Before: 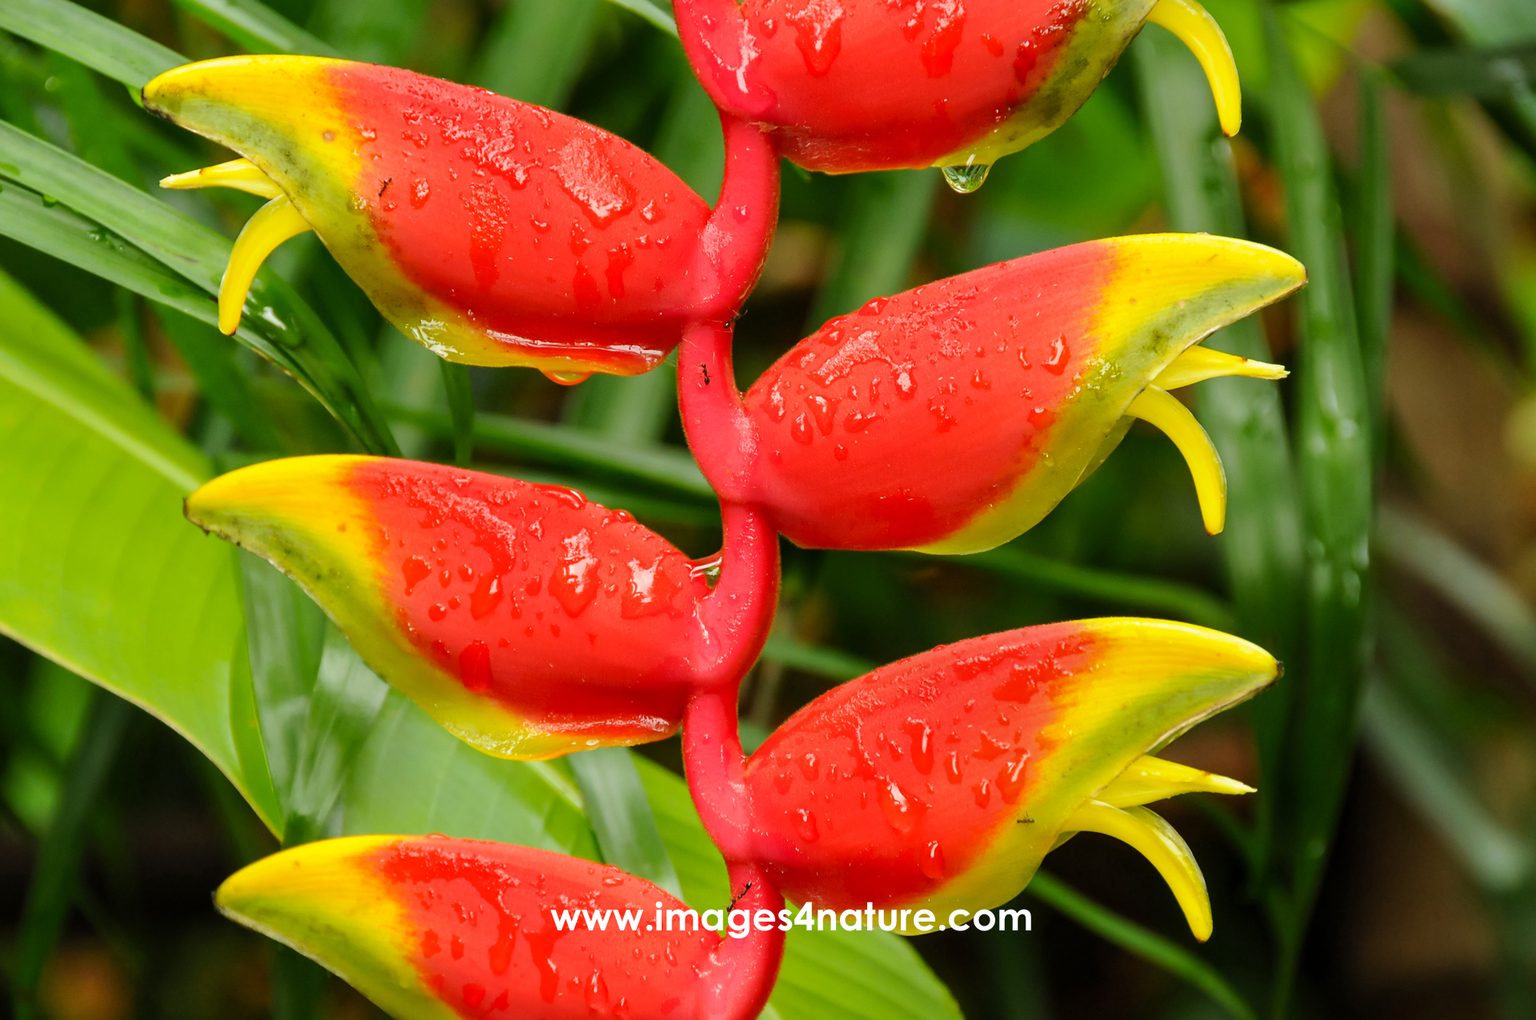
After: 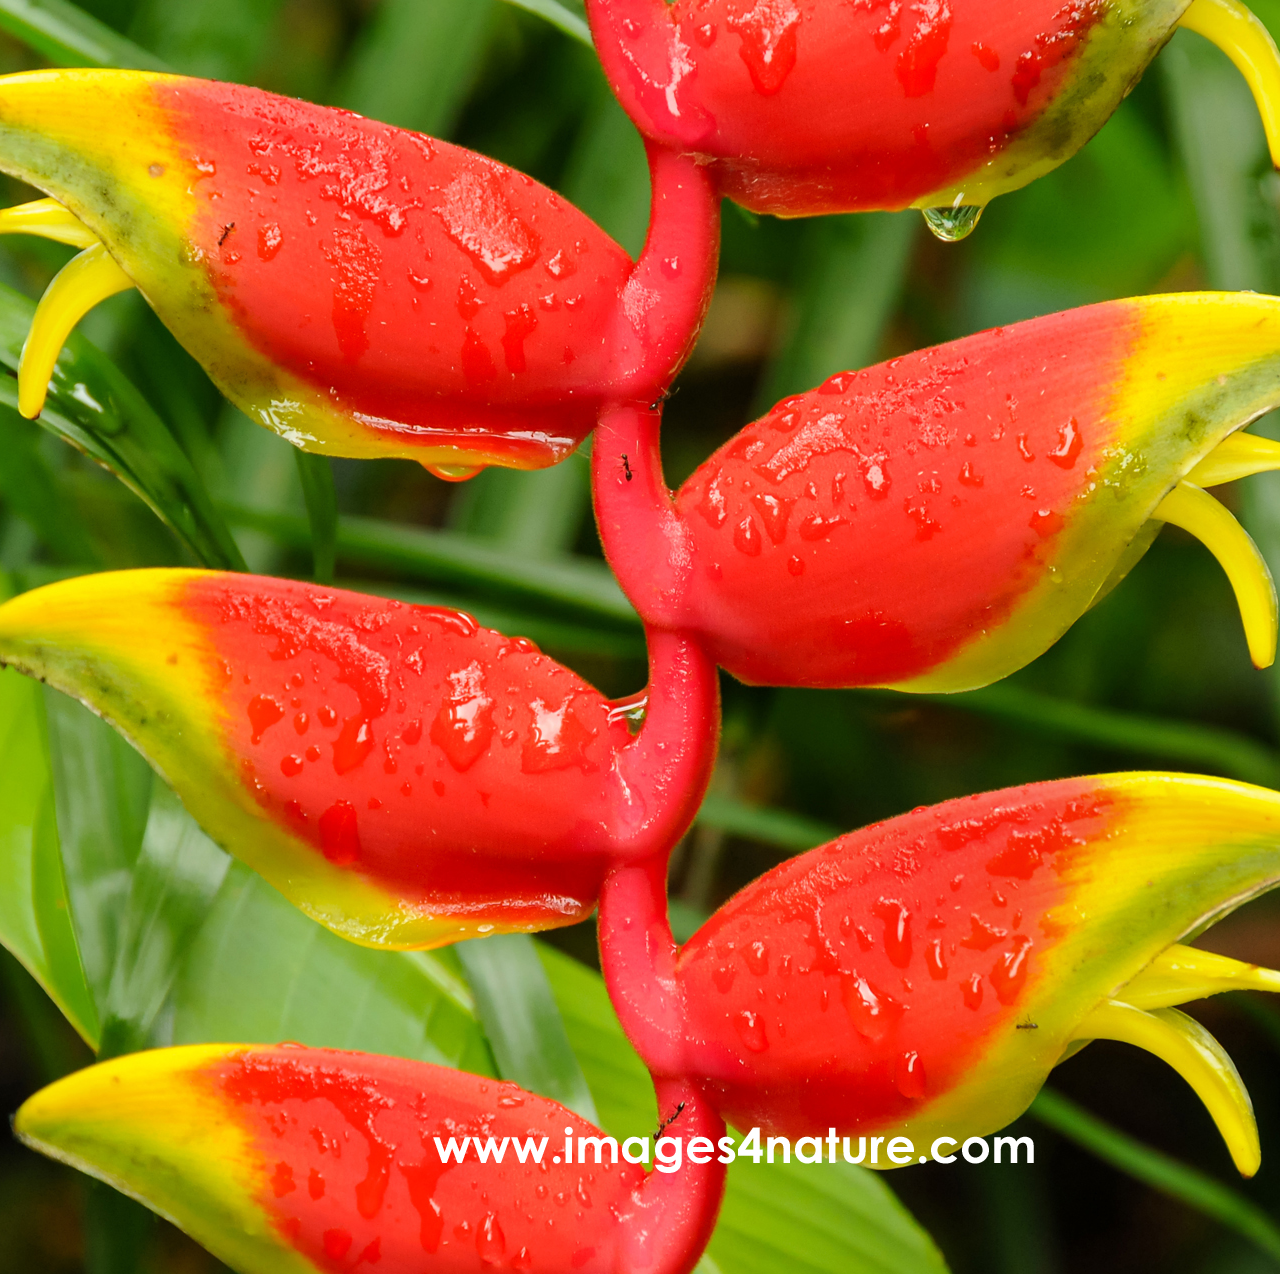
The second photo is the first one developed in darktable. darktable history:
crop and rotate: left 13.33%, right 19.993%
